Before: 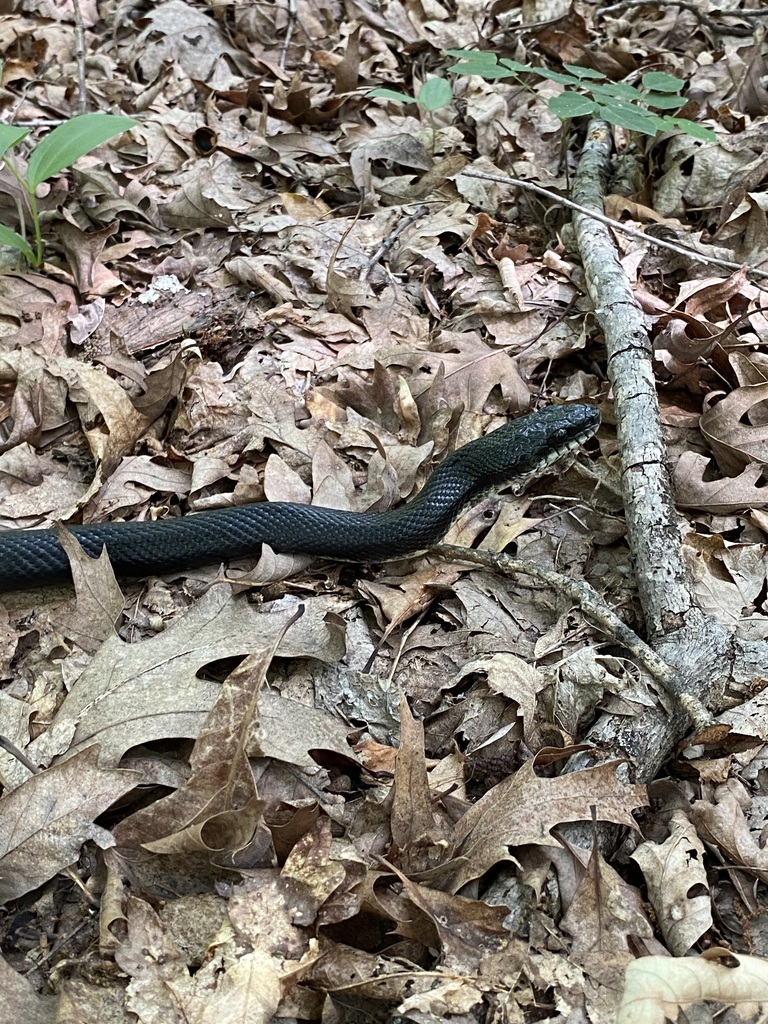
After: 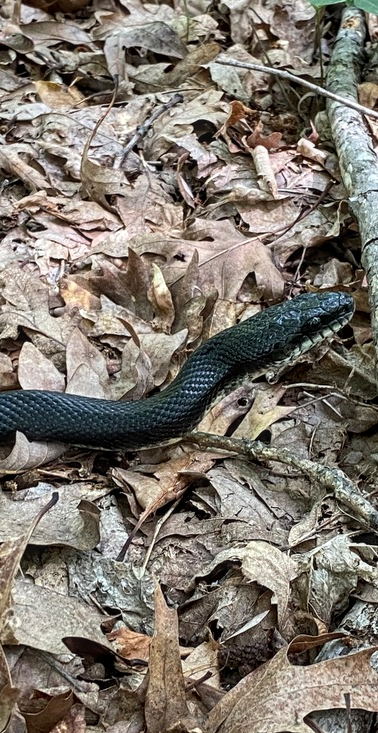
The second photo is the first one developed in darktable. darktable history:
crop: left 32.153%, top 10.998%, right 18.619%, bottom 17.383%
local contrast: on, module defaults
